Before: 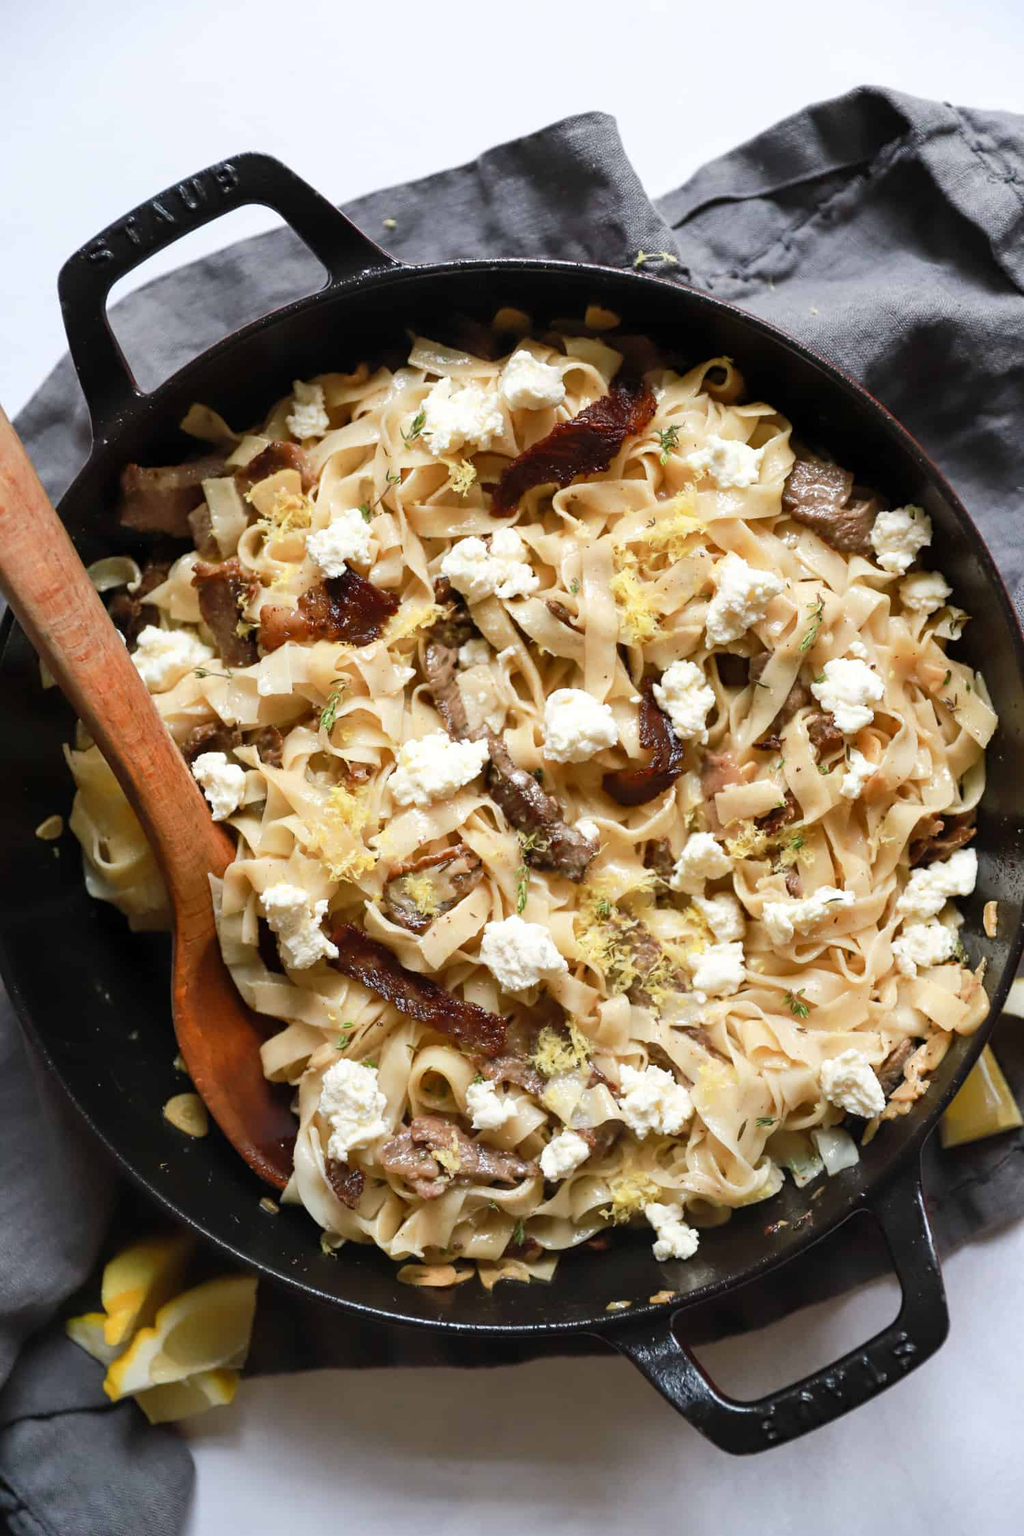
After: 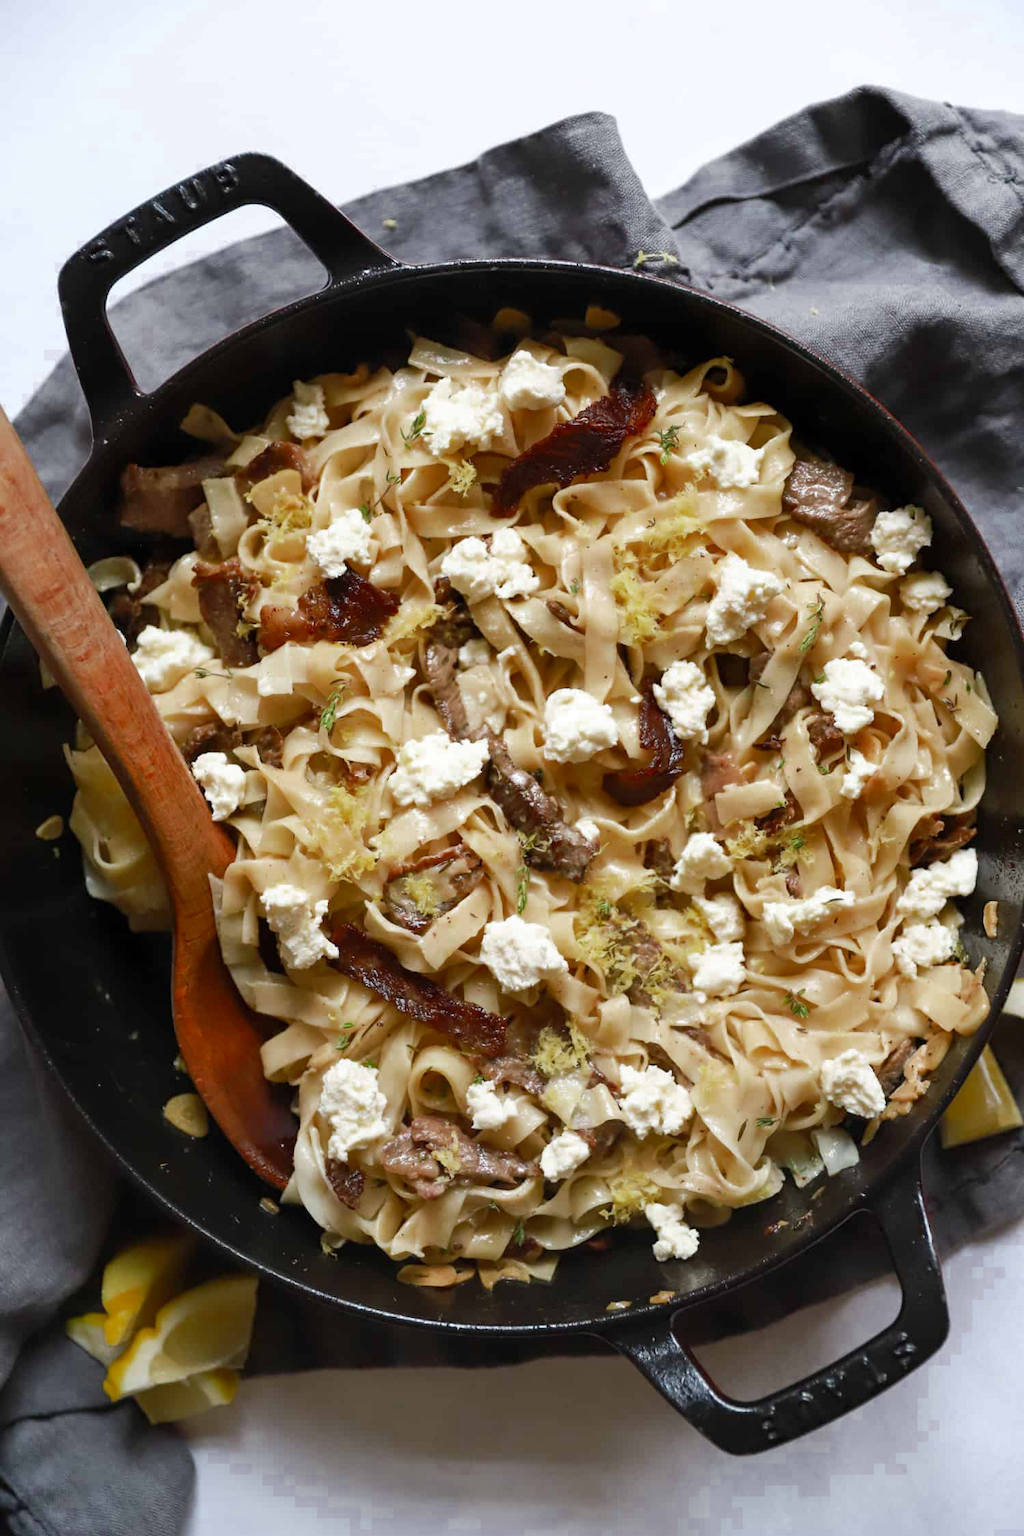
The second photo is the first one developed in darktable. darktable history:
color zones: curves: ch0 [(0.27, 0.396) (0.563, 0.504) (0.75, 0.5) (0.787, 0.307)]
rotate and perspective: automatic cropping off
